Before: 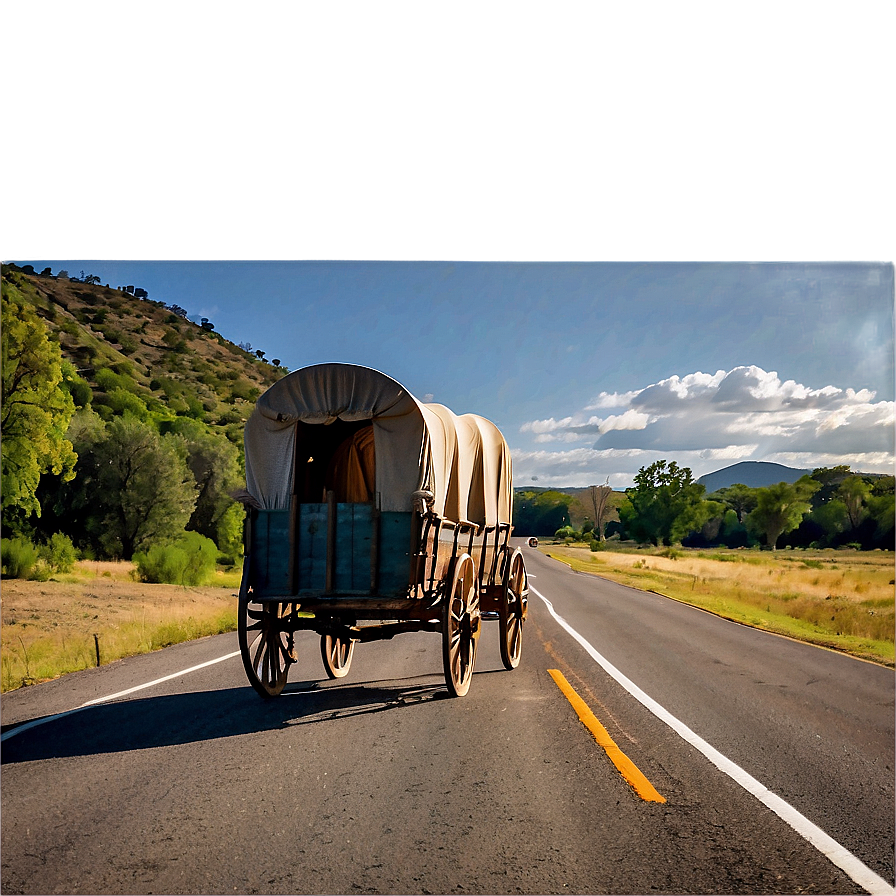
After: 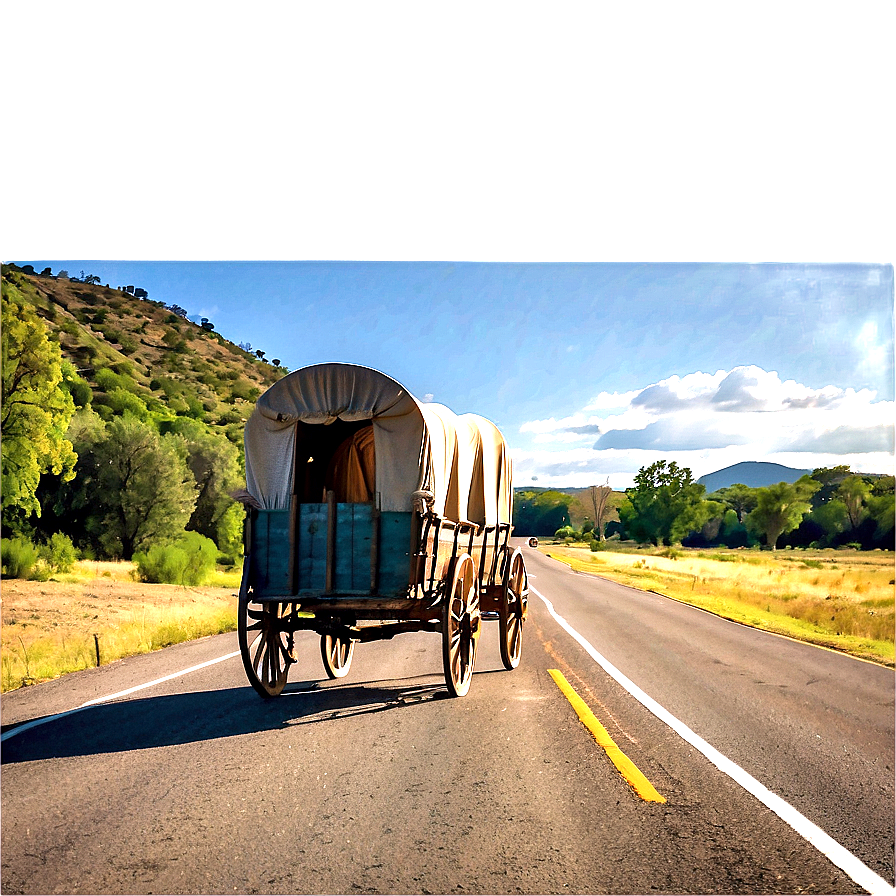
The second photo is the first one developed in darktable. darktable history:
velvia: on, module defaults
local contrast: mode bilateral grid, contrast 20, coarseness 50, detail 120%, midtone range 0.2
exposure: black level correction 0, exposure 1.1 EV, compensate highlight preservation false
